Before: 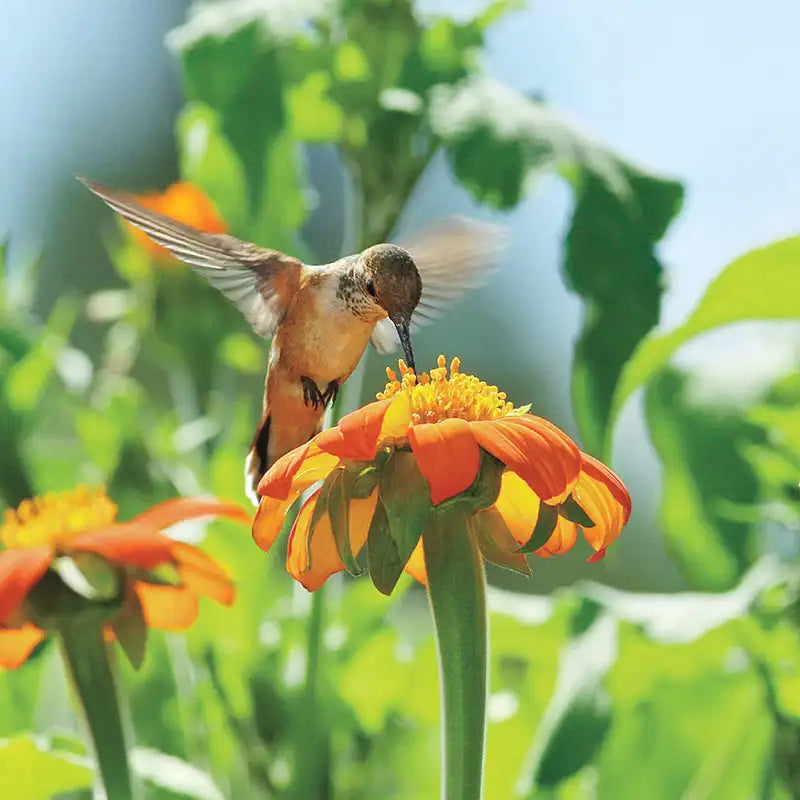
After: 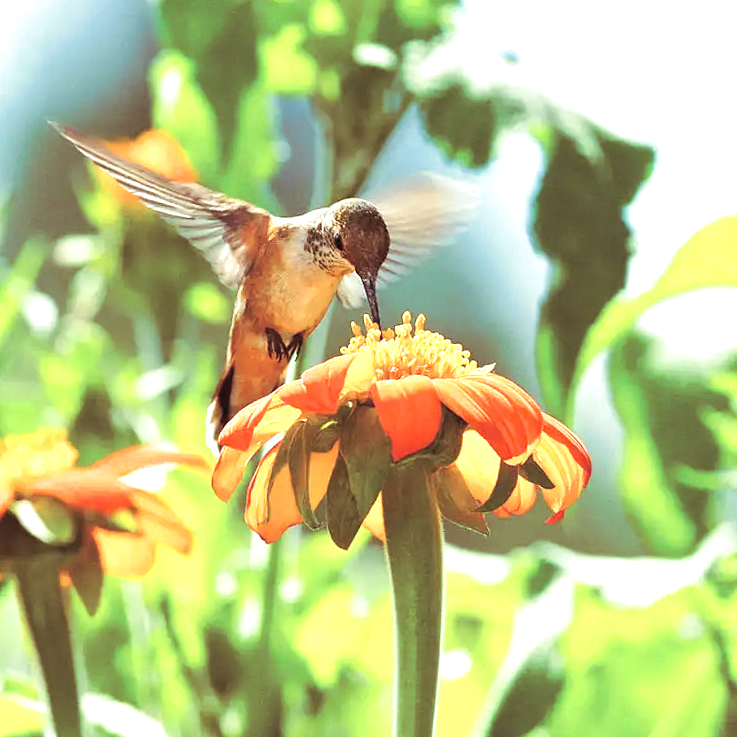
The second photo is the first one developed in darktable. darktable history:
crop and rotate: angle -1.96°, left 3.097%, top 4.154%, right 1.586%, bottom 0.529%
color balance rgb: linear chroma grading › shadows 32%, linear chroma grading › global chroma -2%, linear chroma grading › mid-tones 4%, perceptual saturation grading › global saturation -2%, perceptual saturation grading › highlights -8%, perceptual saturation grading › mid-tones 8%, perceptual saturation grading › shadows 4%, perceptual brilliance grading › highlights 8%, perceptual brilliance grading › mid-tones 4%, perceptual brilliance grading › shadows 2%, global vibrance 16%, saturation formula JzAzBz (2021)
exposure: black level correction 0, exposure 0.5 EV, compensate exposure bias true, compensate highlight preservation false
split-toning: on, module defaults
tone equalizer: on, module defaults
